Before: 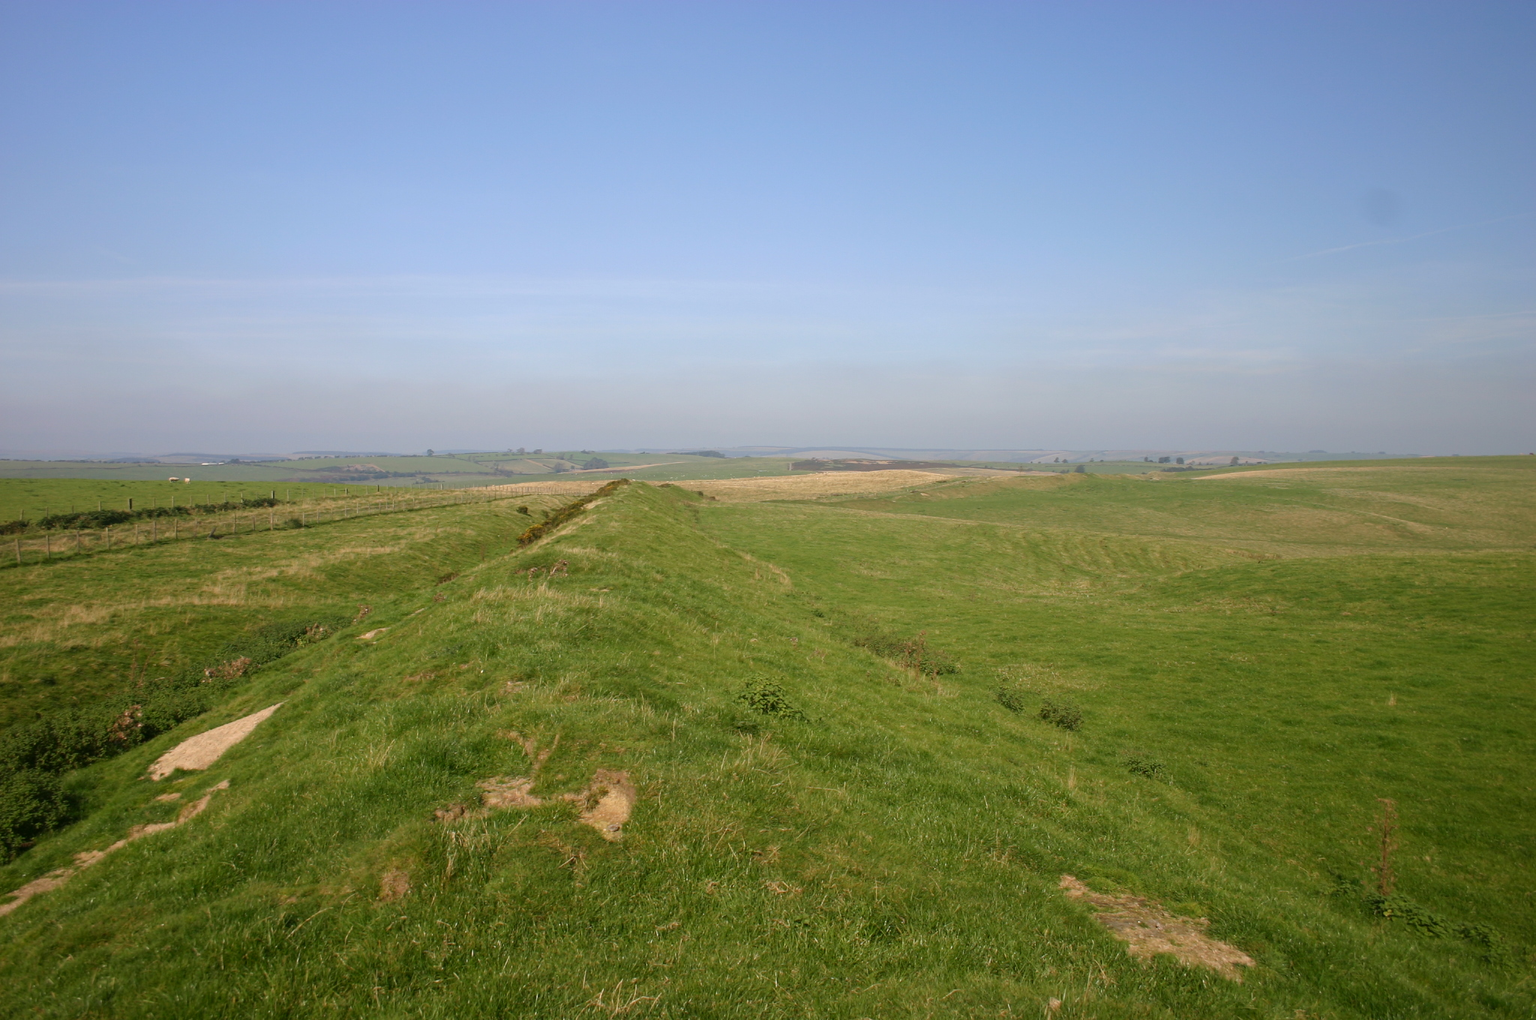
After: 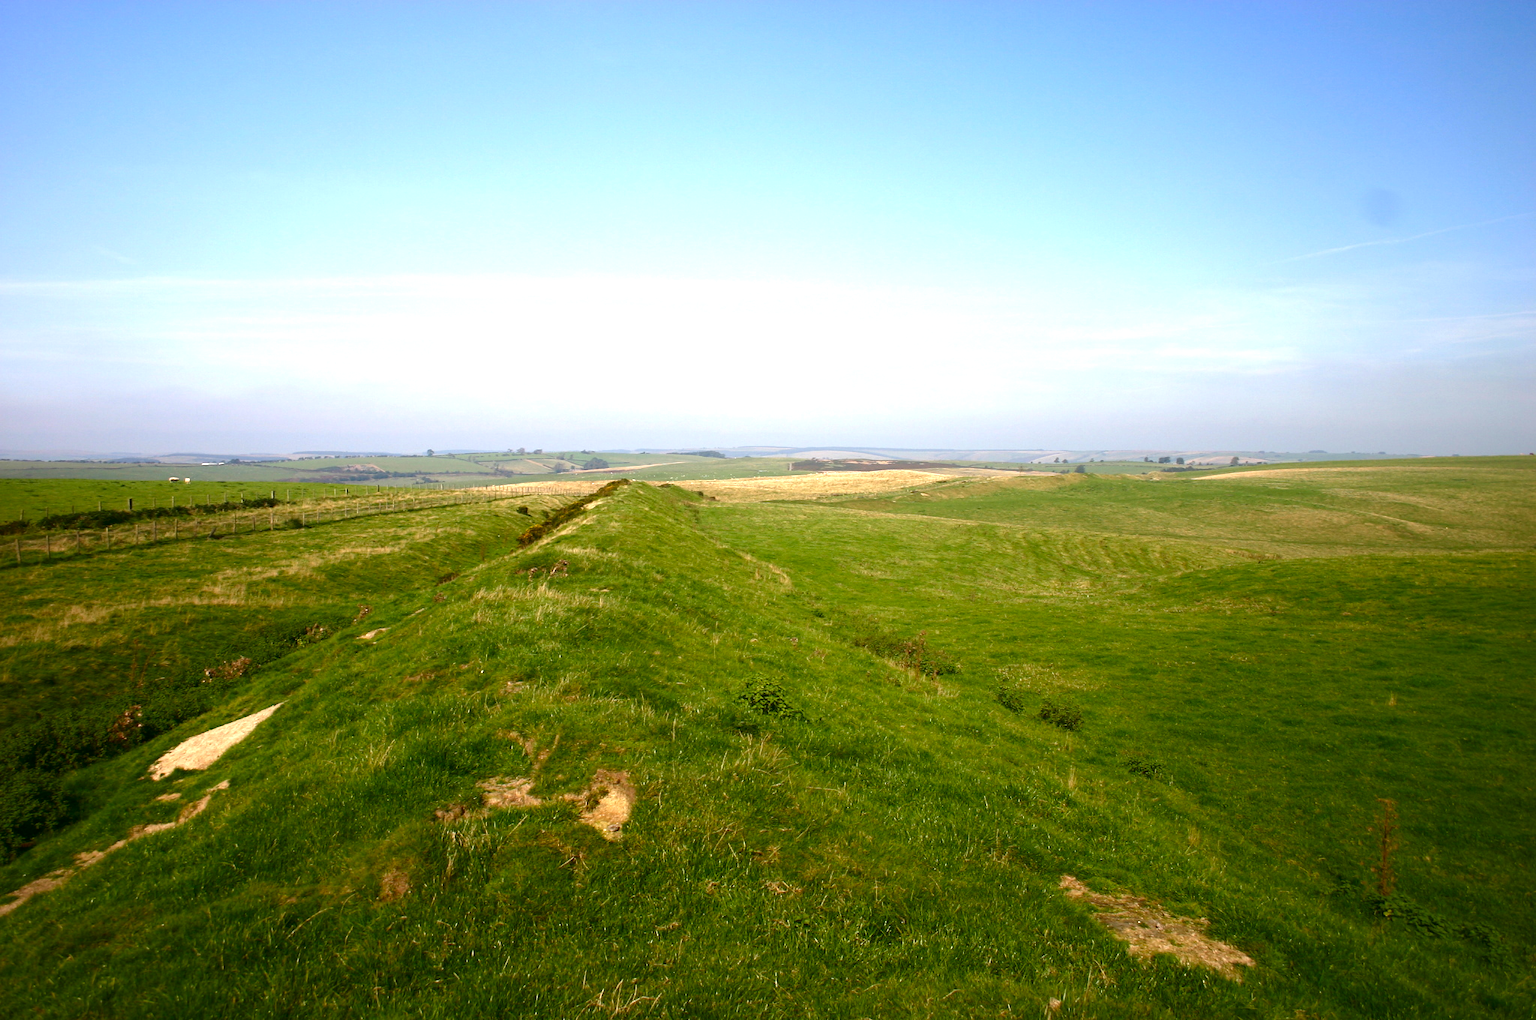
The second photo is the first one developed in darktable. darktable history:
exposure: exposure 0.74 EV, compensate highlight preservation false
tone equalizer: -8 EV -0.001 EV, -7 EV 0.001 EV, -6 EV -0.002 EV, -5 EV -0.003 EV, -4 EV -0.062 EV, -3 EV -0.222 EV, -2 EV -0.267 EV, -1 EV 0.105 EV, +0 EV 0.303 EV
contrast brightness saturation: brightness -0.25, saturation 0.2
